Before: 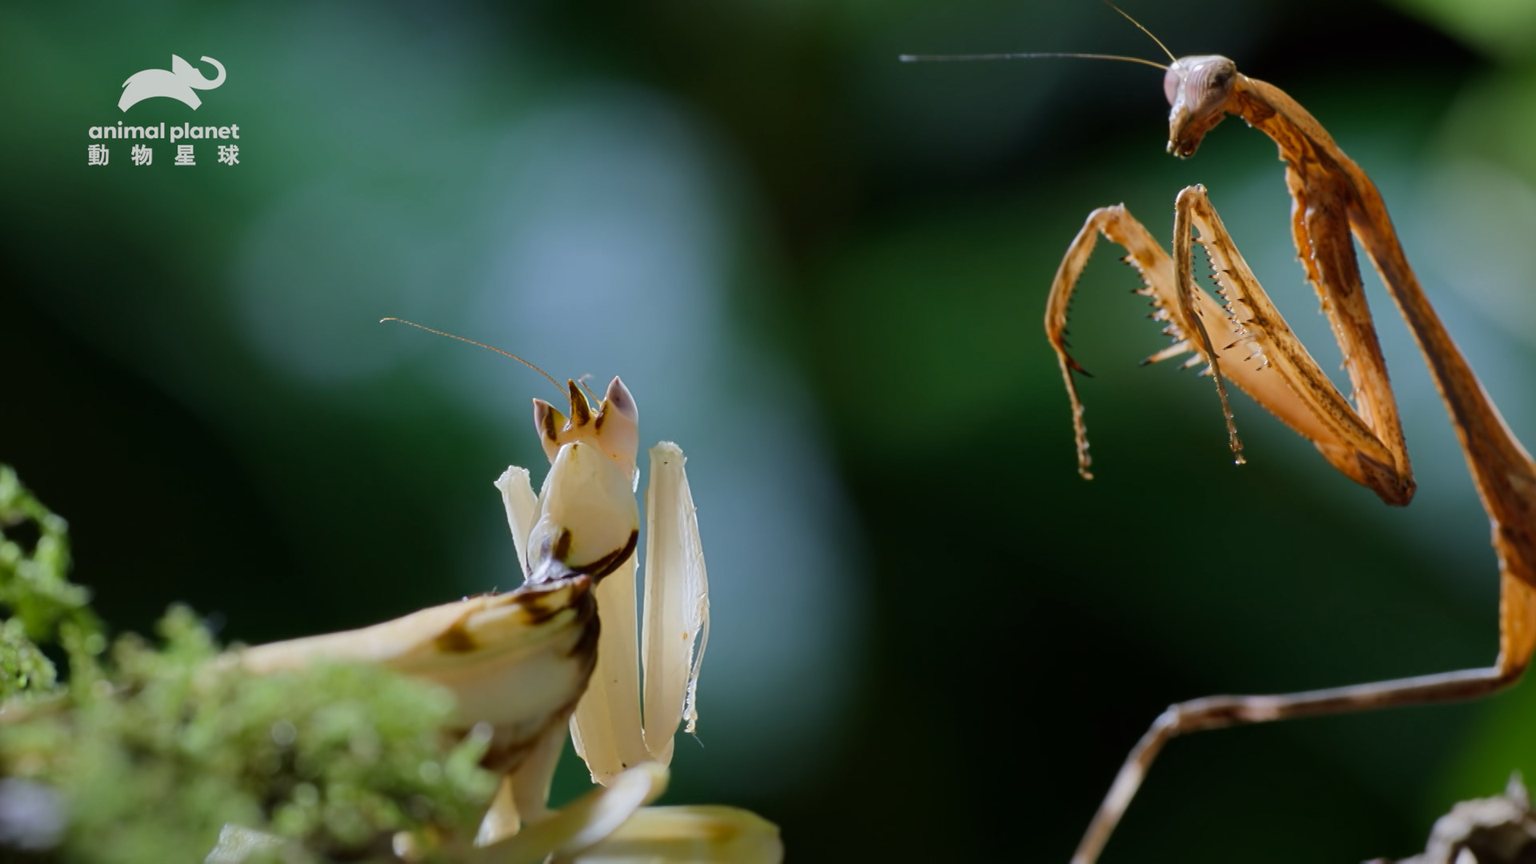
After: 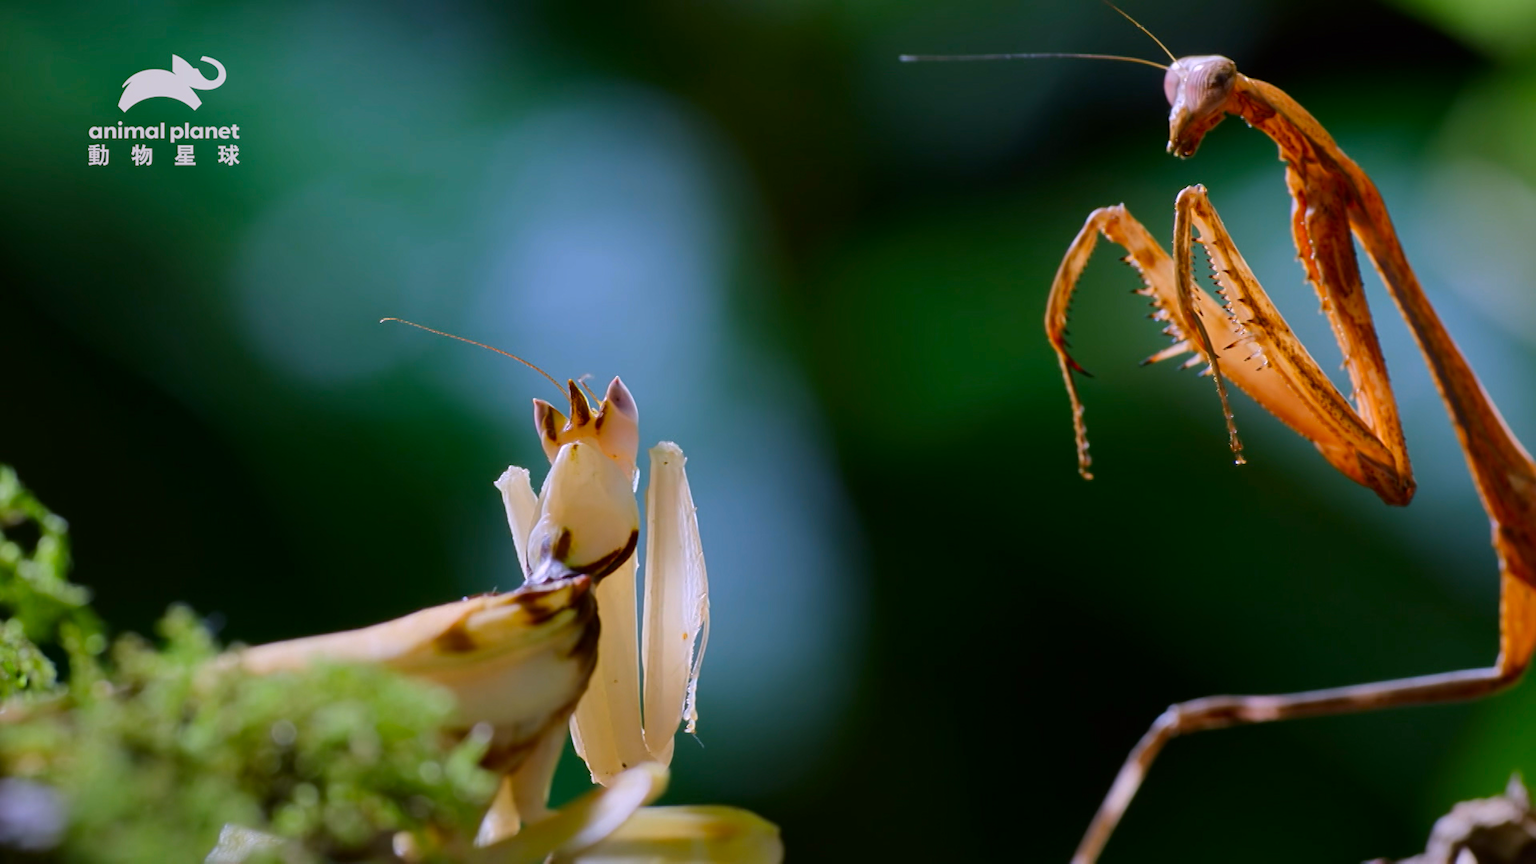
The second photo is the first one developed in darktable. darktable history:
white balance: red 1.05, blue 1.072
contrast brightness saturation: brightness -0.02, saturation 0.35
